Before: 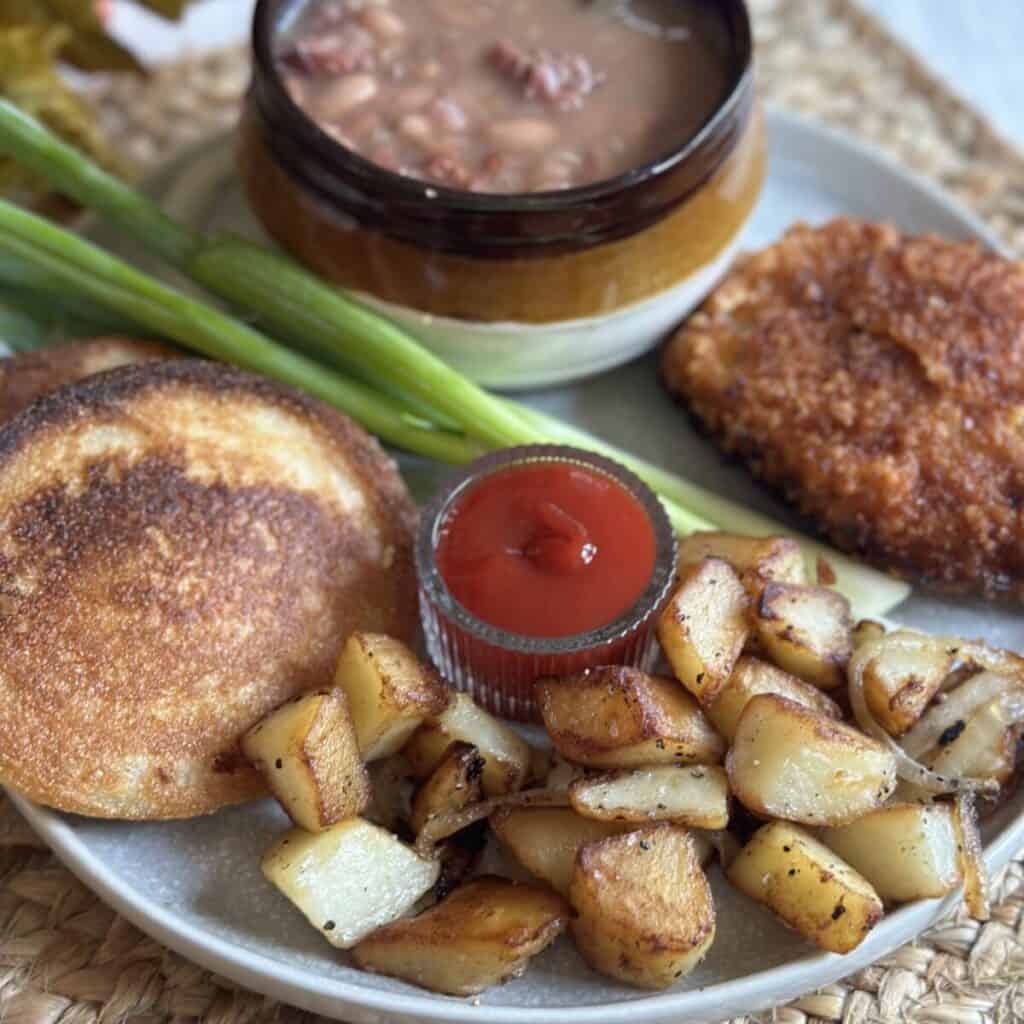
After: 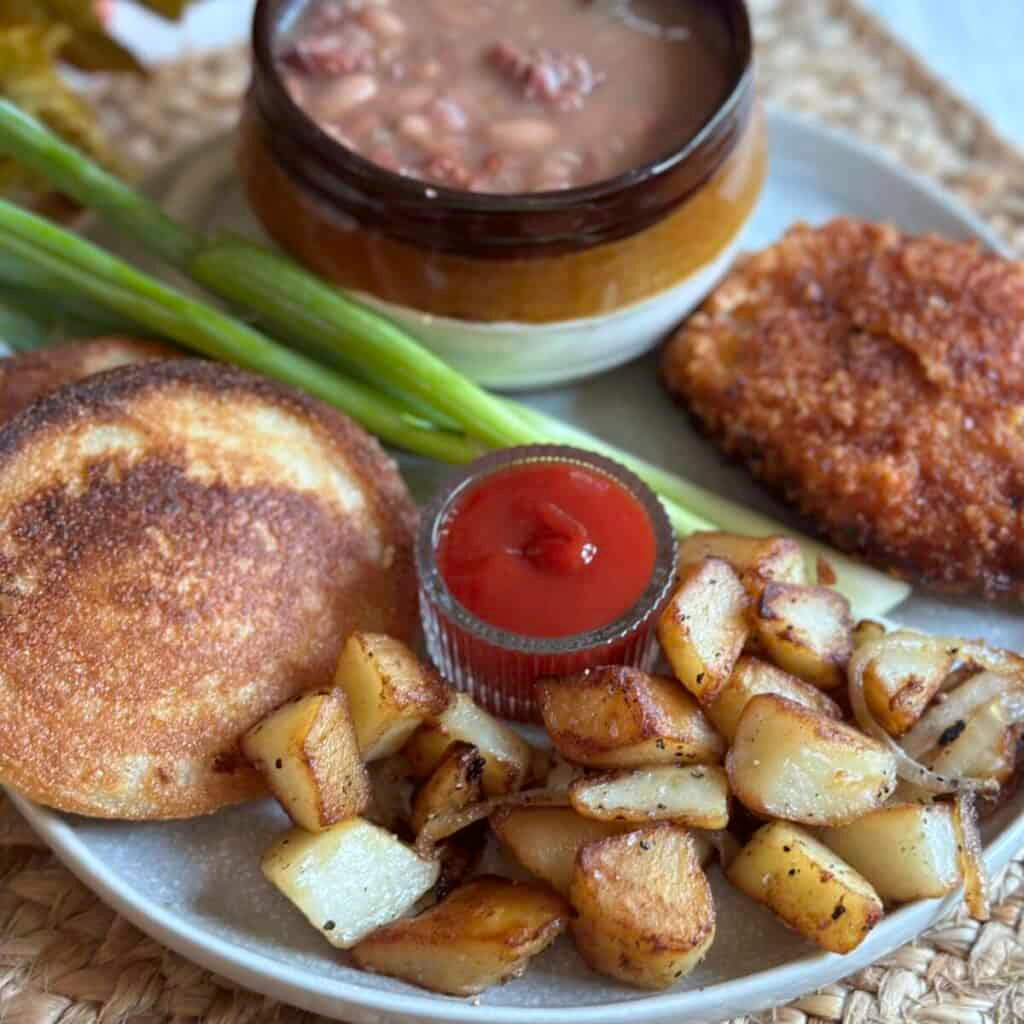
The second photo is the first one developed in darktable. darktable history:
white balance: red 1, blue 1
color correction: highlights a* -3.28, highlights b* -6.24, shadows a* 3.1, shadows b* 5.19
